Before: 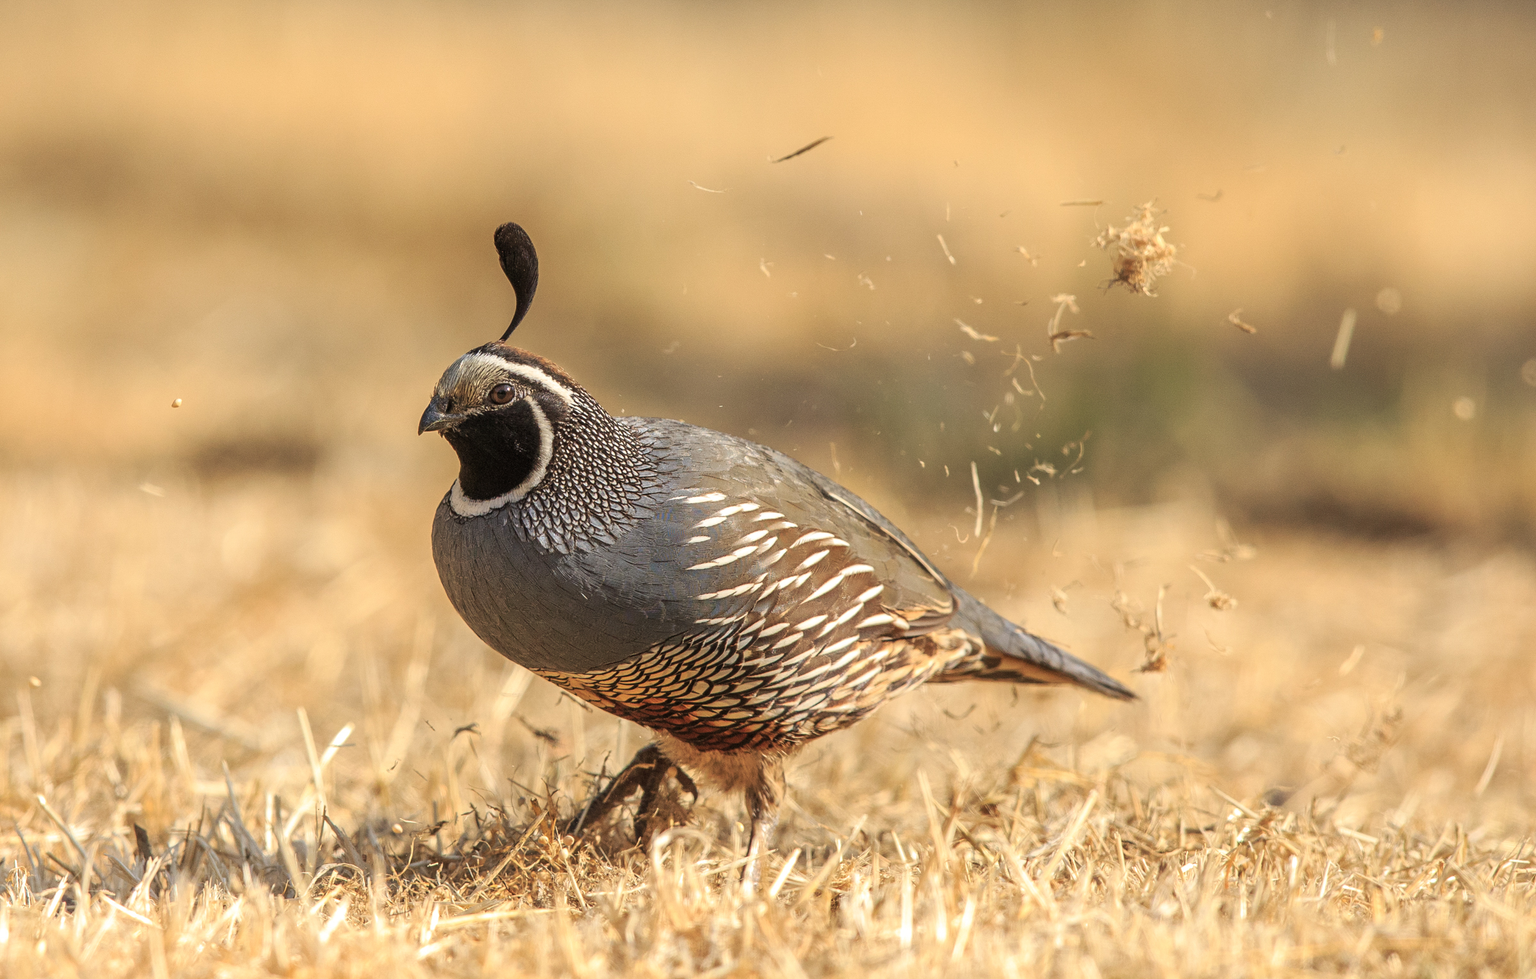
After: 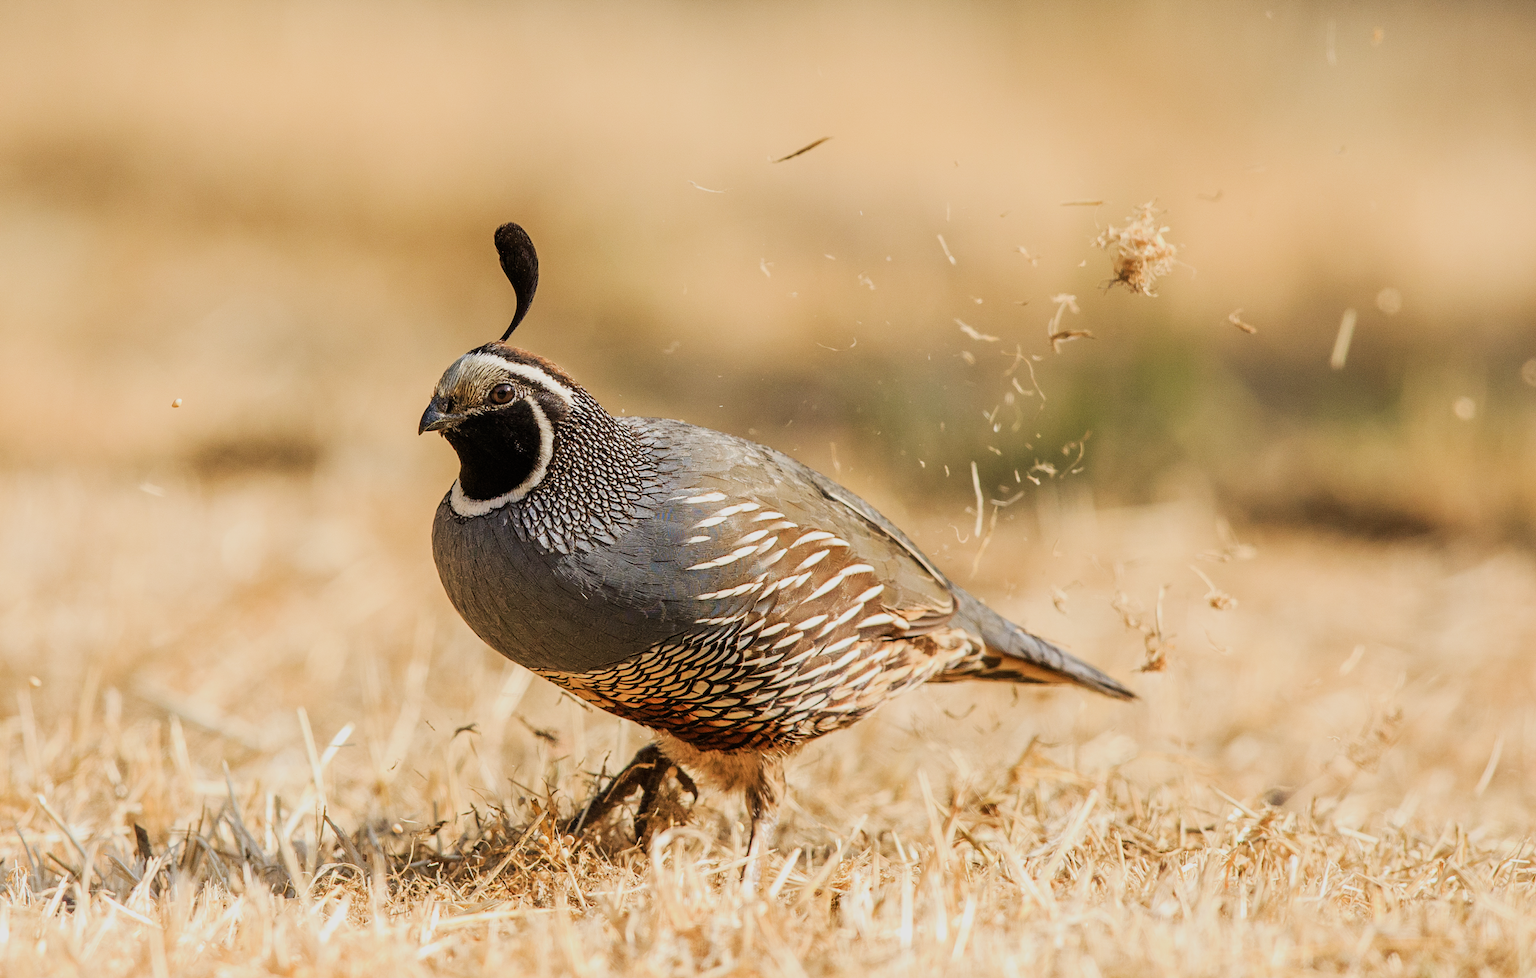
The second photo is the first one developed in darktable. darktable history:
sigmoid: on, module defaults
exposure: black level correction 0.001, exposure 0.14 EV, compensate highlight preservation false
